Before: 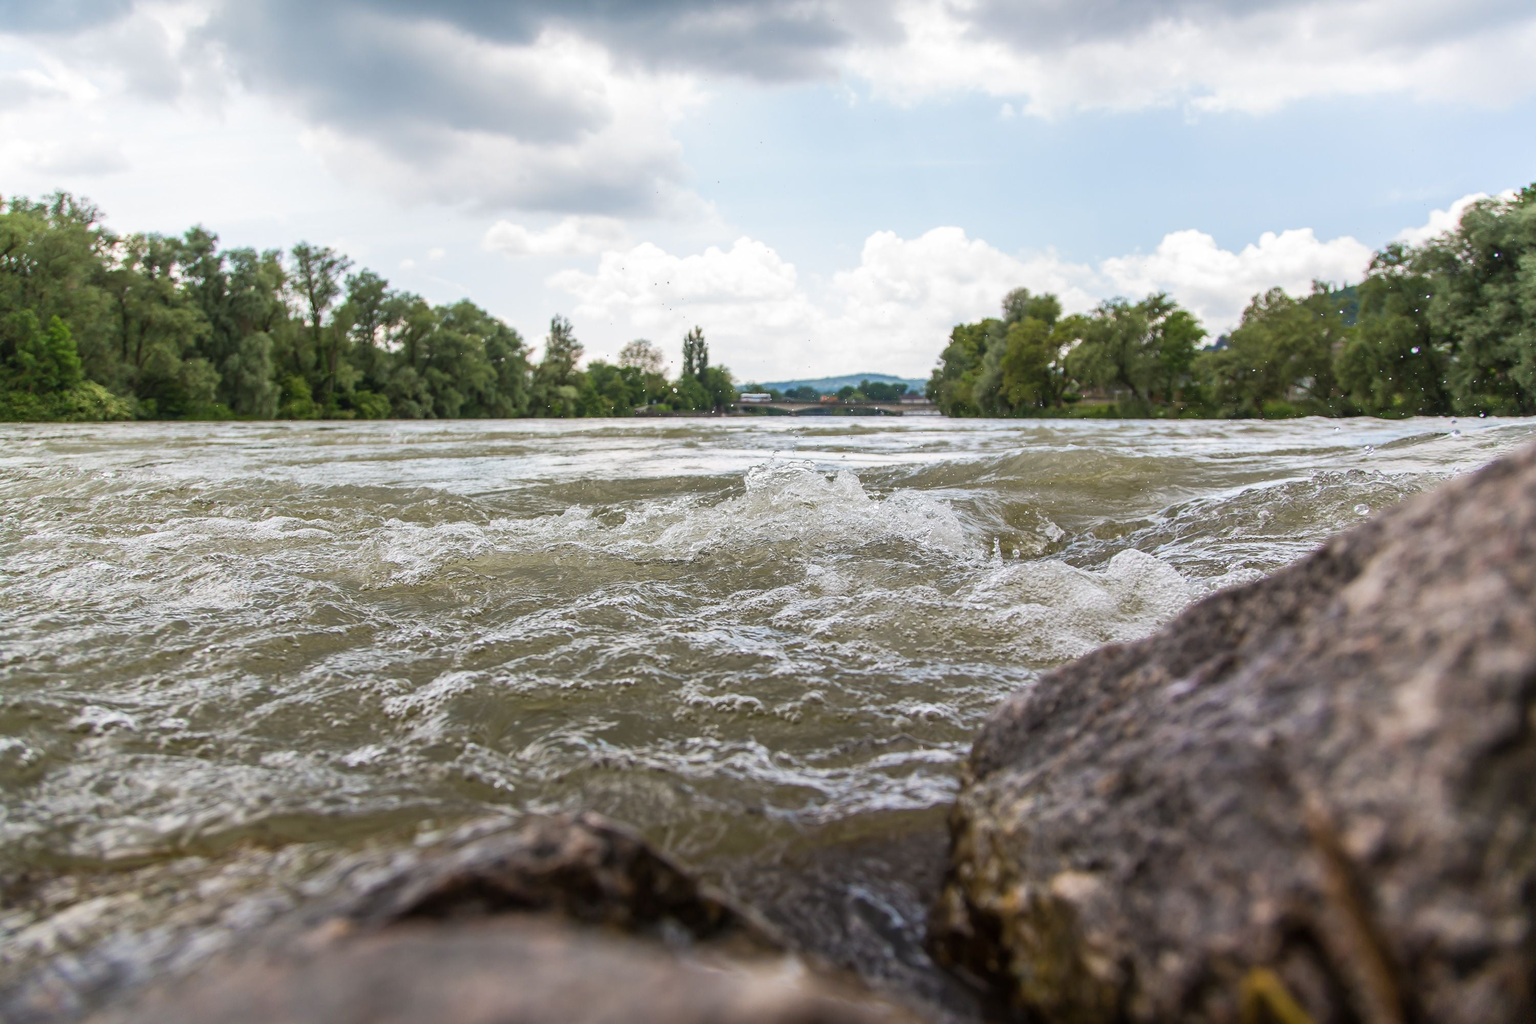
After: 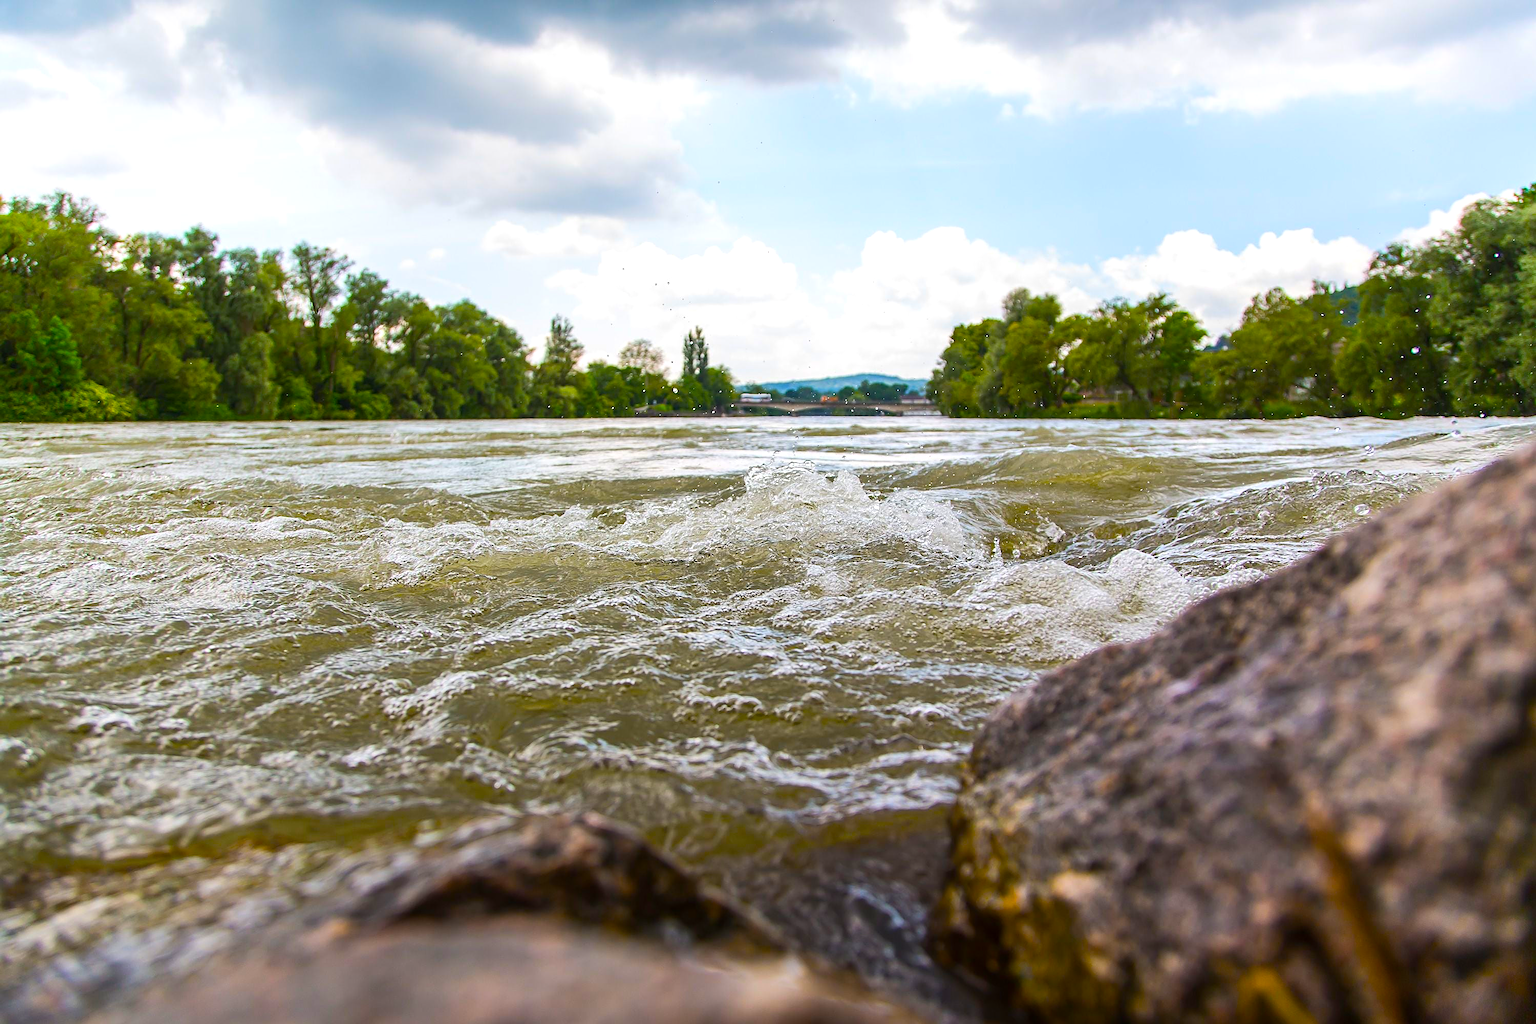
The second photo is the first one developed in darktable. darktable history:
color balance: input saturation 134.34%, contrast -10.04%, contrast fulcrum 19.67%, output saturation 133.51%
sharpen: on, module defaults
tone equalizer: -8 EV -0.417 EV, -7 EV -0.389 EV, -6 EV -0.333 EV, -5 EV -0.222 EV, -3 EV 0.222 EV, -2 EV 0.333 EV, -1 EV 0.389 EV, +0 EV 0.417 EV, edges refinement/feathering 500, mask exposure compensation -1.57 EV, preserve details no
